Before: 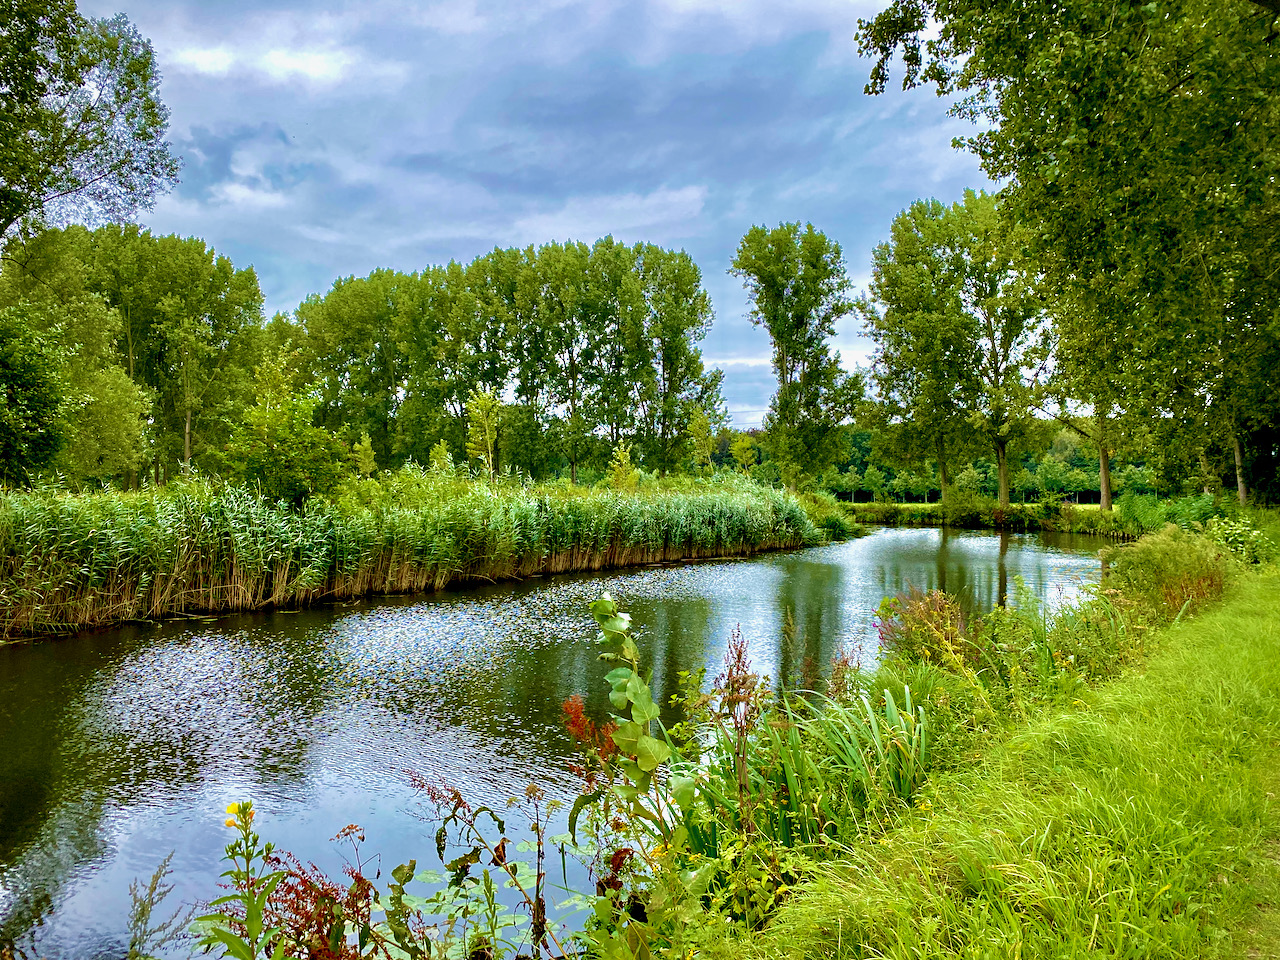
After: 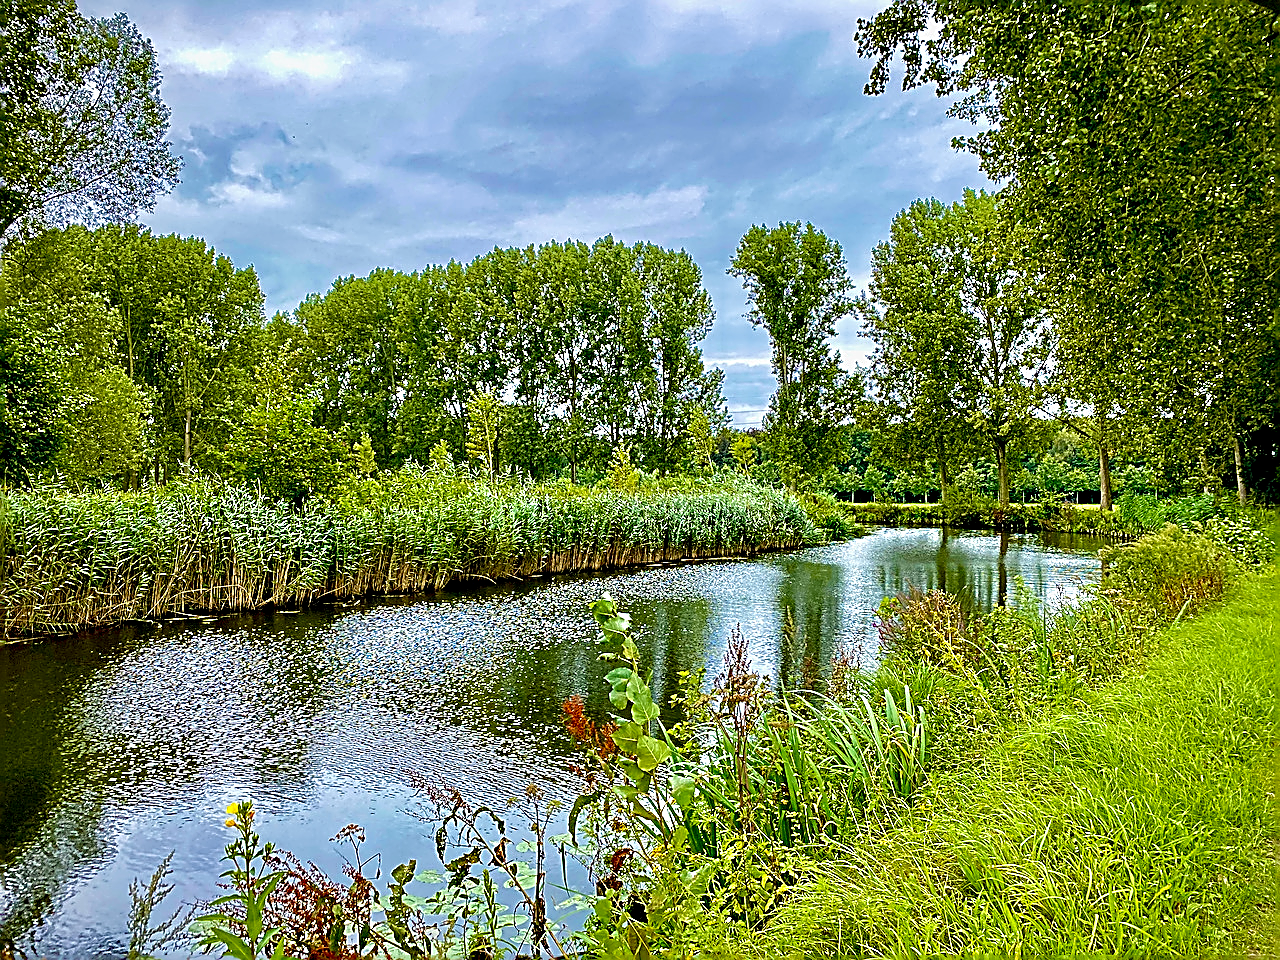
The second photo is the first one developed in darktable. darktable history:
exposure: exposure 0.02 EV, compensate highlight preservation false
sharpen: amount 2
